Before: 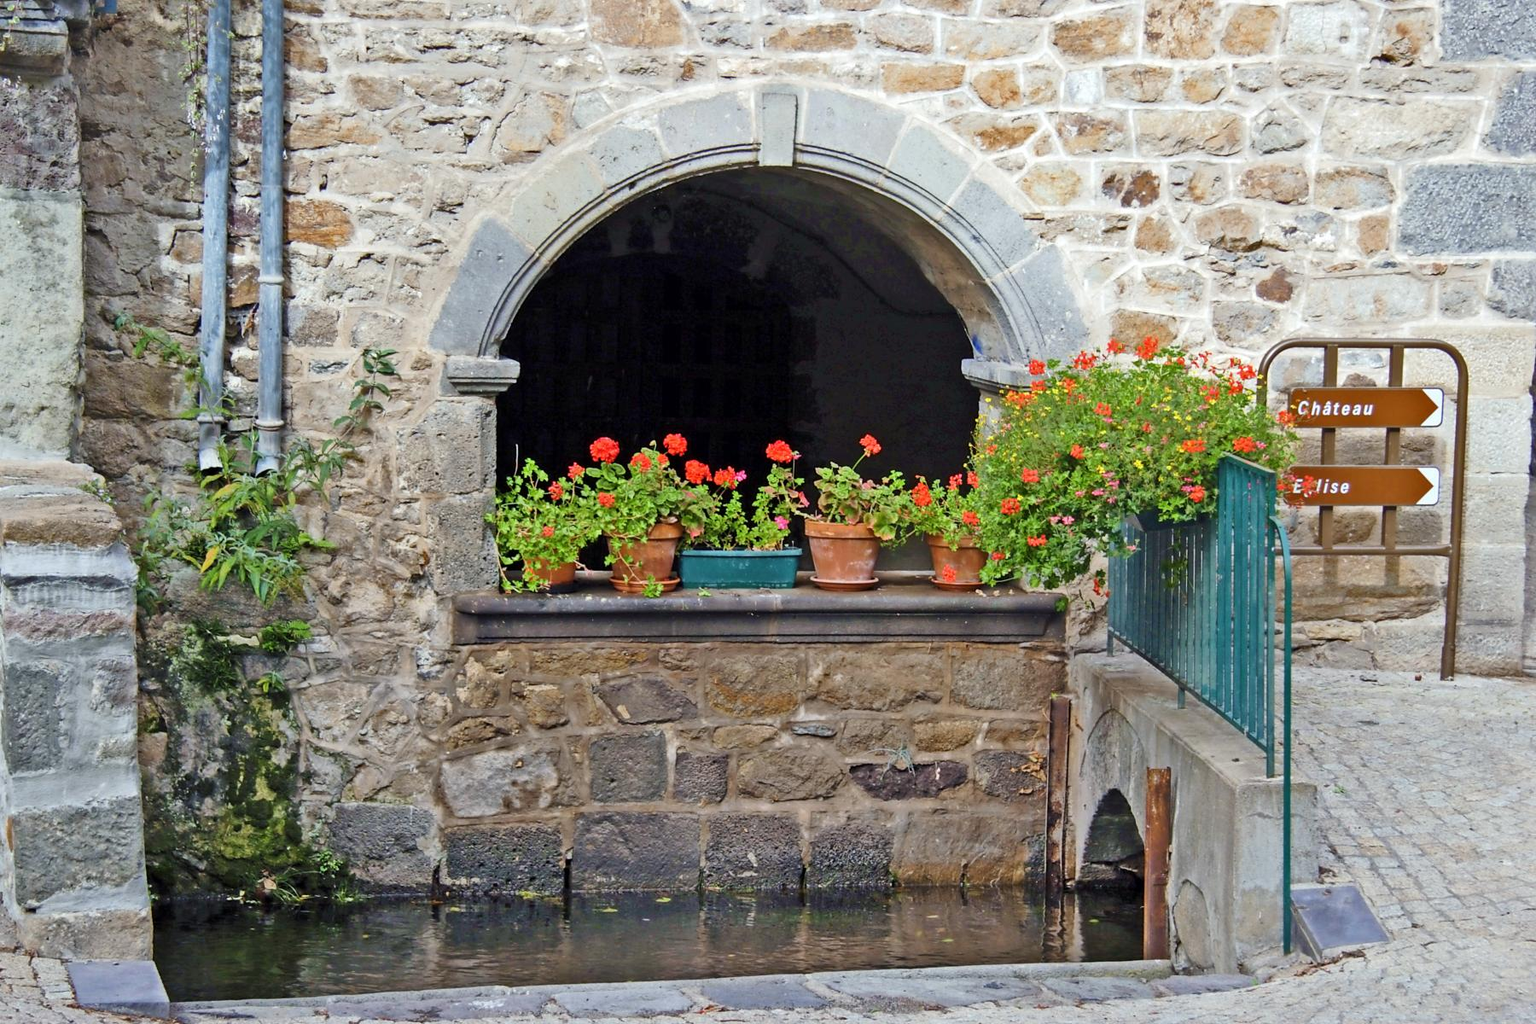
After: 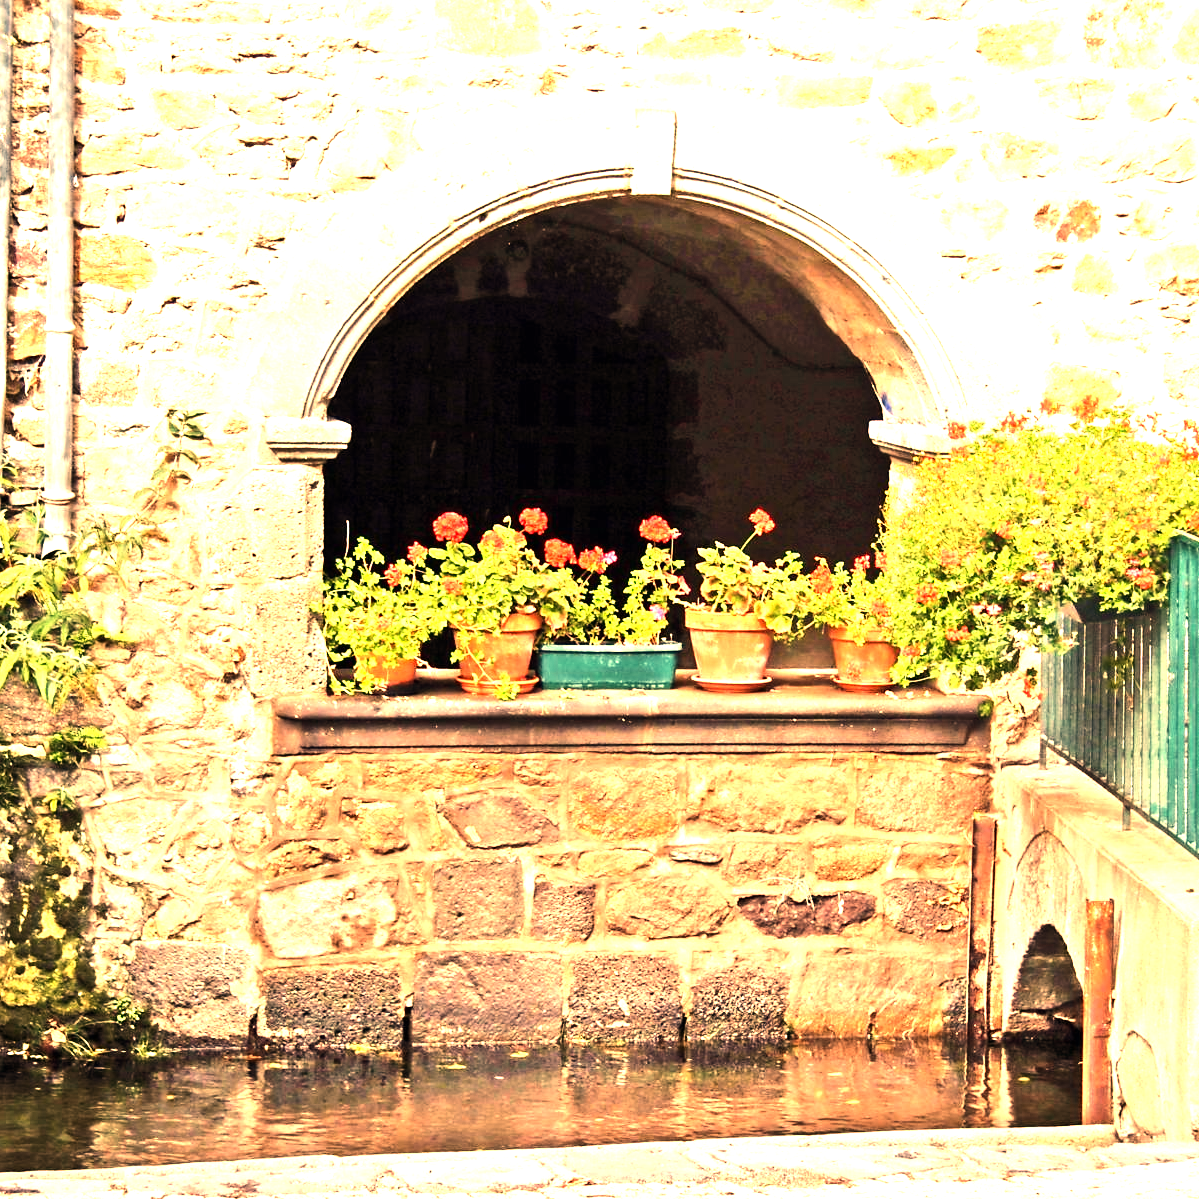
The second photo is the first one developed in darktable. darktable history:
tone equalizer: -8 EV -1.08 EV, -7 EV -1.01 EV, -6 EV -0.867 EV, -5 EV -0.578 EV, -3 EV 0.578 EV, -2 EV 0.867 EV, -1 EV 1.01 EV, +0 EV 1.08 EV, edges refinement/feathering 500, mask exposure compensation -1.57 EV, preserve details no
crop and rotate: left 14.385%, right 18.948%
exposure: black level correction 0, exposure 1.1 EV, compensate exposure bias true, compensate highlight preservation false
white balance: red 1.467, blue 0.684
